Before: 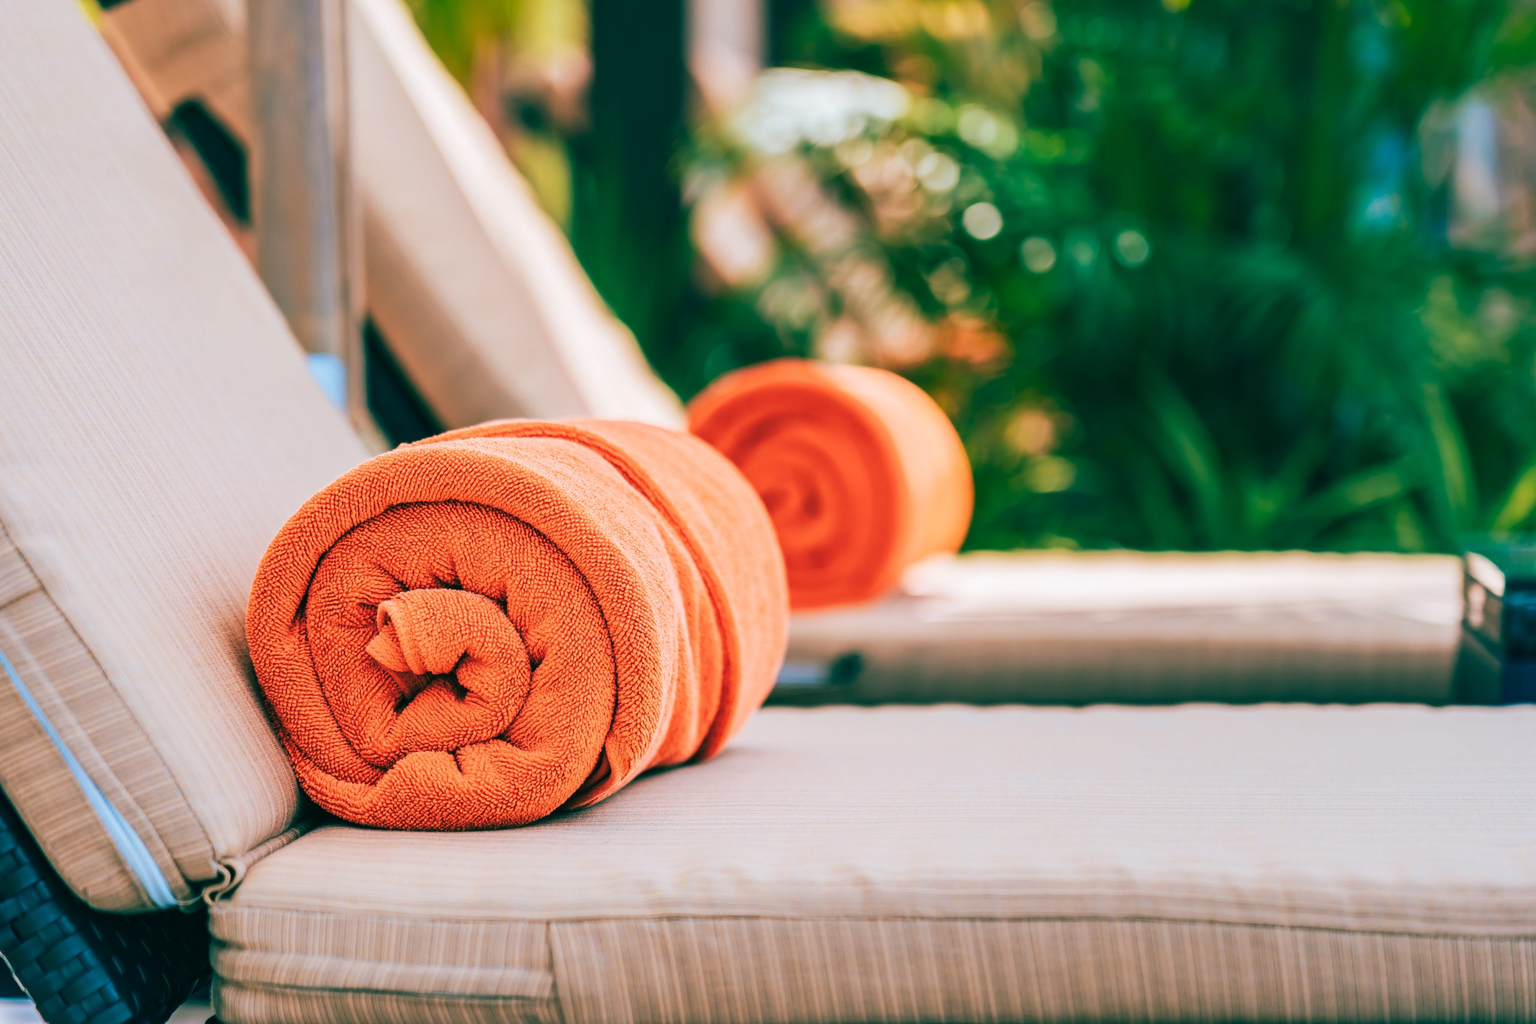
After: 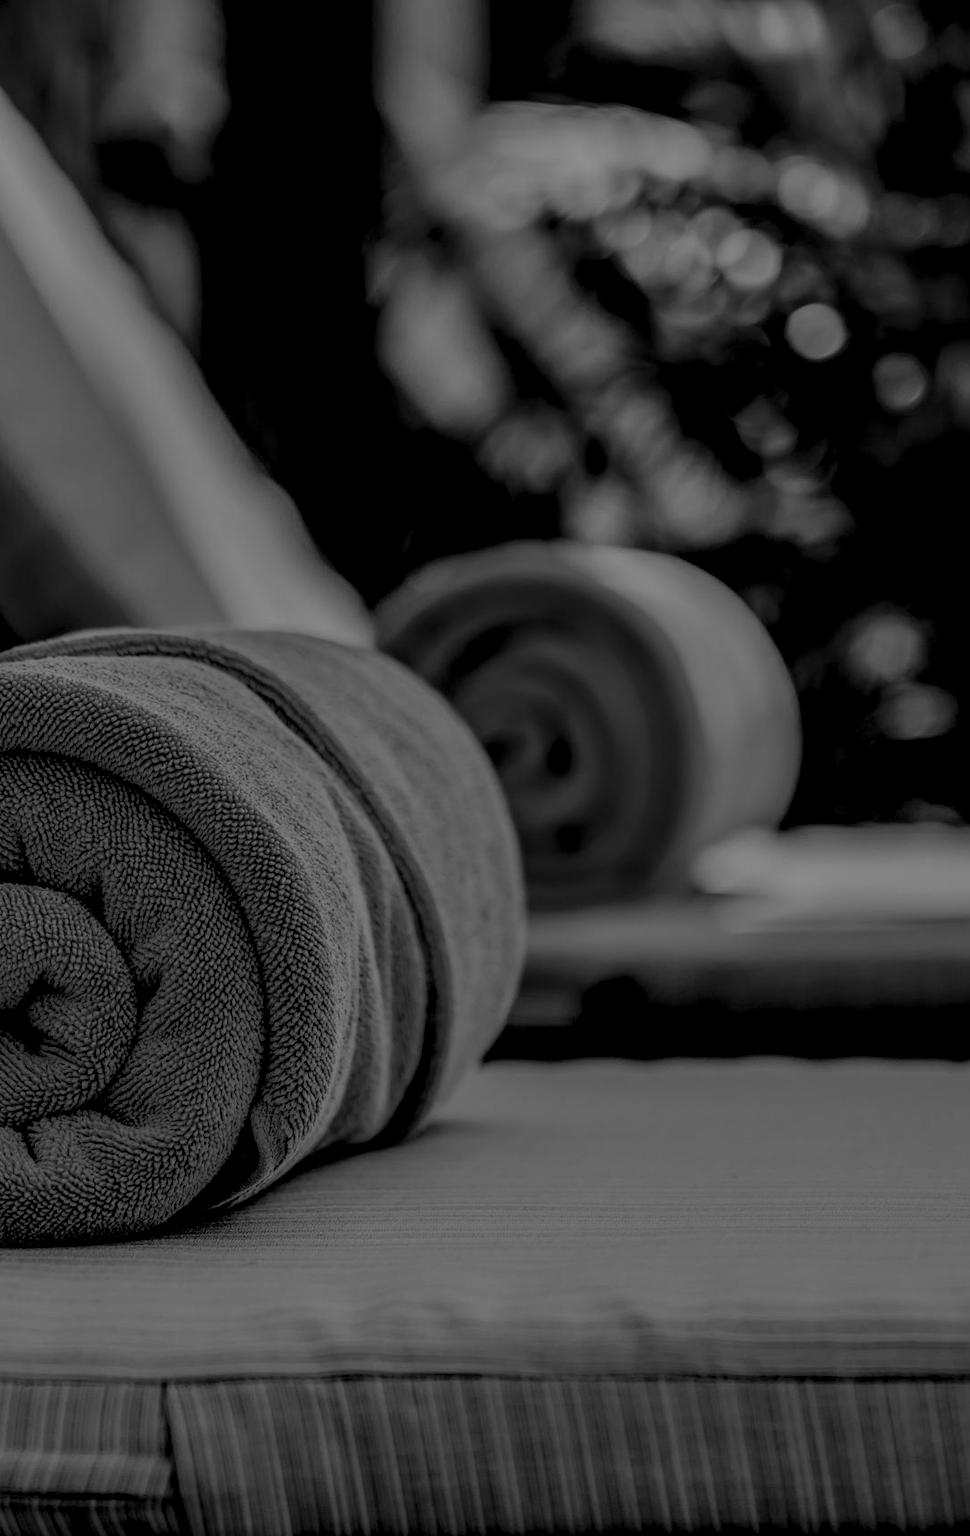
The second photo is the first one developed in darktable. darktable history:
crop: left 28.583%, right 29.231%
colorize: hue 90°, saturation 19%, lightness 1.59%, version 1
monochrome: a 16.06, b 15.48, size 1
color calibration: illuminant as shot in camera, x 0.379, y 0.396, temperature 4138.76 K
local contrast: highlights 115%, shadows 42%, detail 293%
